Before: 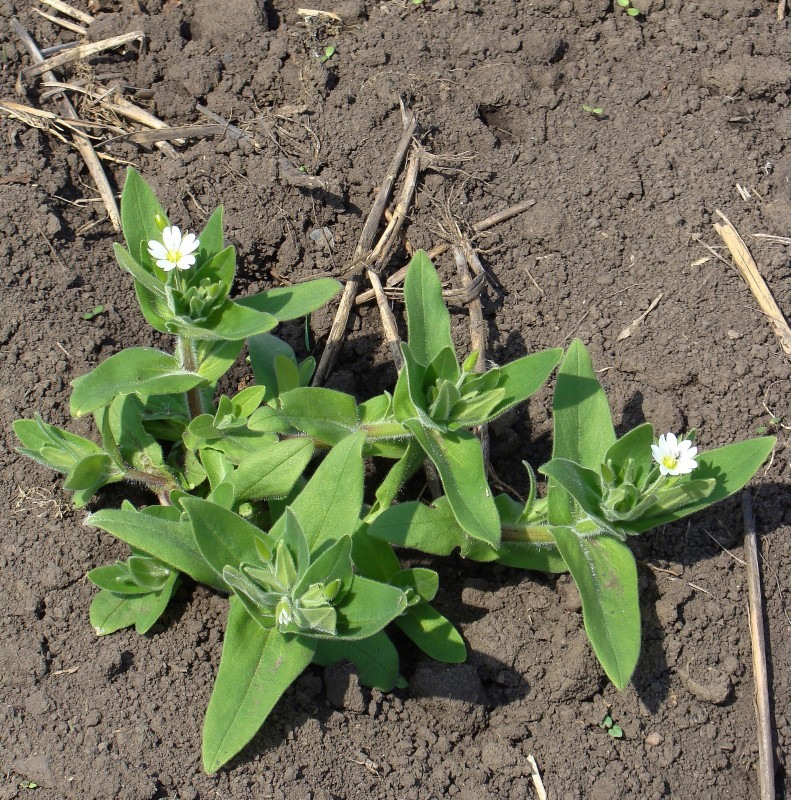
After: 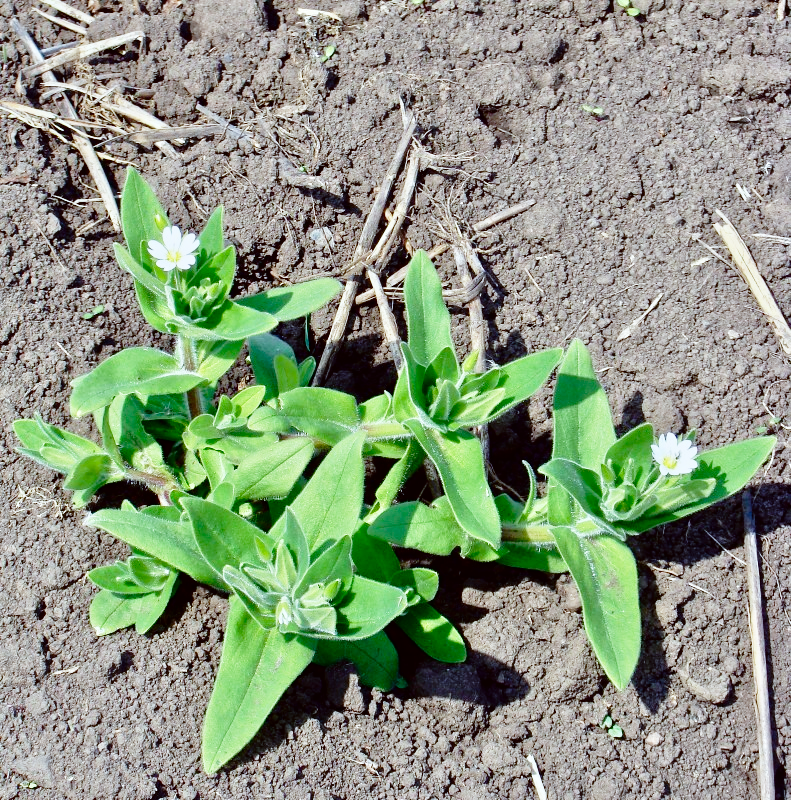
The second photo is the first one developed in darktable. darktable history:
contrast brightness saturation: contrast 0.1, brightness -0.26, saturation 0.14
tone equalizer: -7 EV 0.15 EV, -6 EV 0.6 EV, -5 EV 1.15 EV, -4 EV 1.33 EV, -3 EV 1.15 EV, -2 EV 0.6 EV, -1 EV 0.15 EV, mask exposure compensation -0.5 EV
color balance: mode lift, gamma, gain (sRGB), lift [1, 1.049, 1, 1]
exposure: exposure -0.492 EV, compensate highlight preservation false
base curve: curves: ch0 [(0, 0) (0.028, 0.03) (0.121, 0.232) (0.46, 0.748) (0.859, 0.968) (1, 1)], preserve colors none
color calibration: illuminant Planckian (black body), x 0.378, y 0.375, temperature 4065 K
